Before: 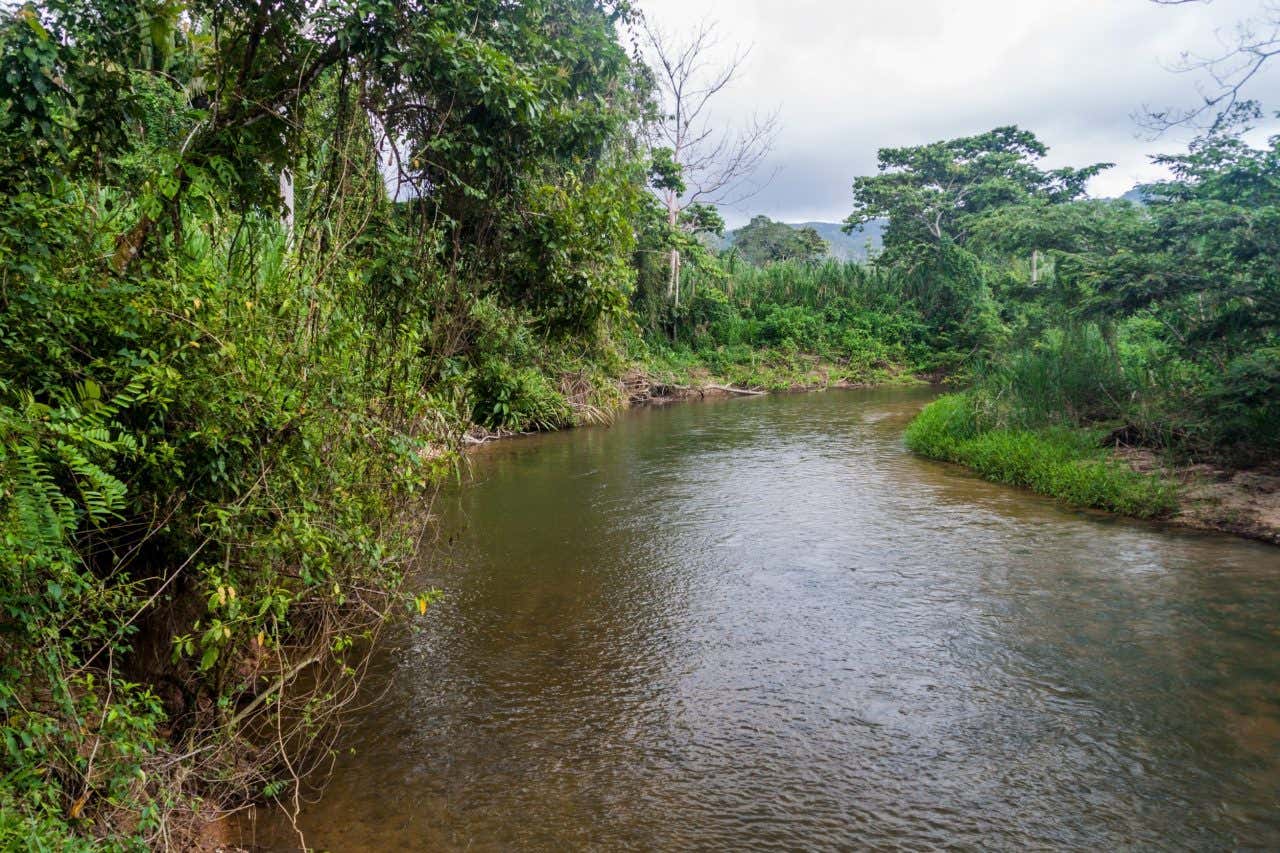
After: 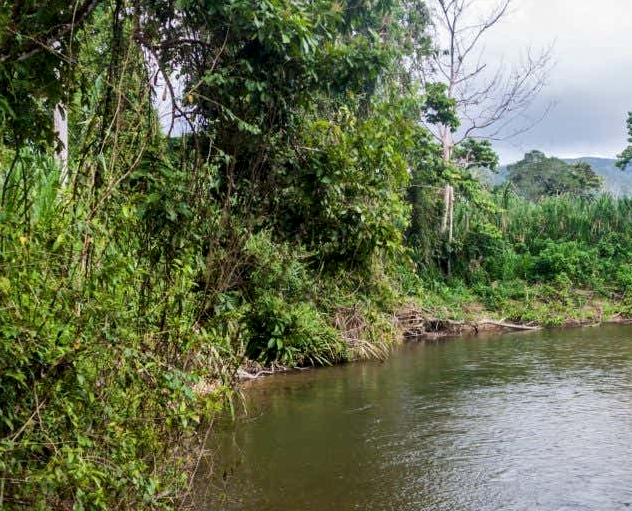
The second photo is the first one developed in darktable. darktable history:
local contrast: mode bilateral grid, contrast 20, coarseness 50, detail 139%, midtone range 0.2
crop: left 17.71%, top 7.71%, right 32.904%, bottom 32.269%
